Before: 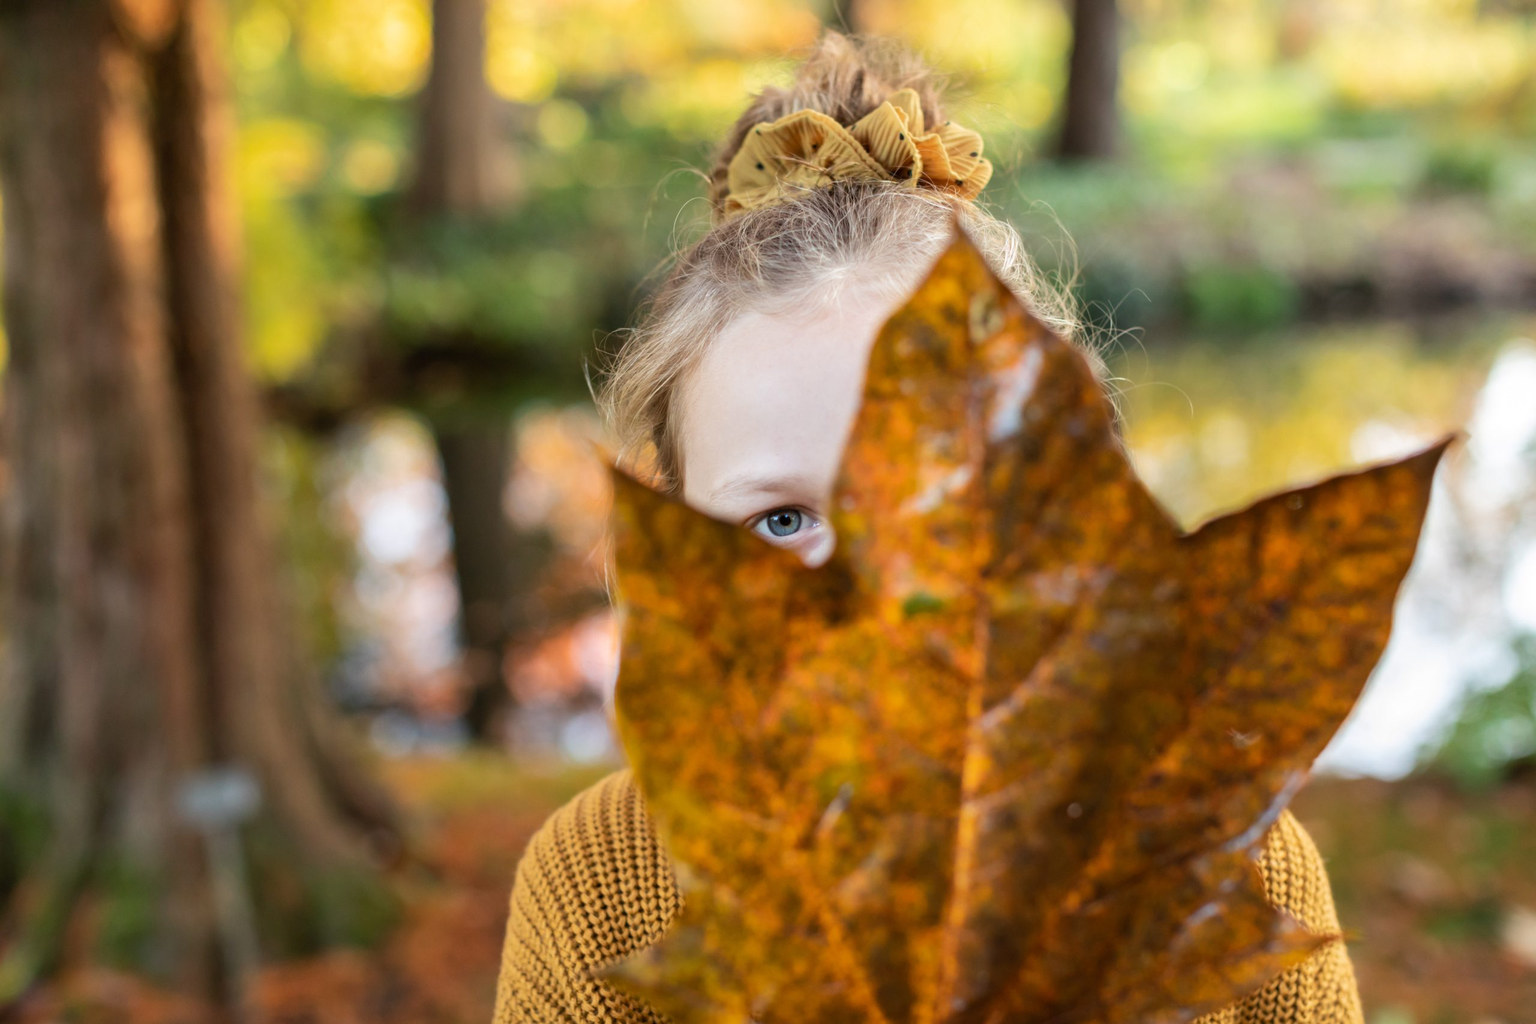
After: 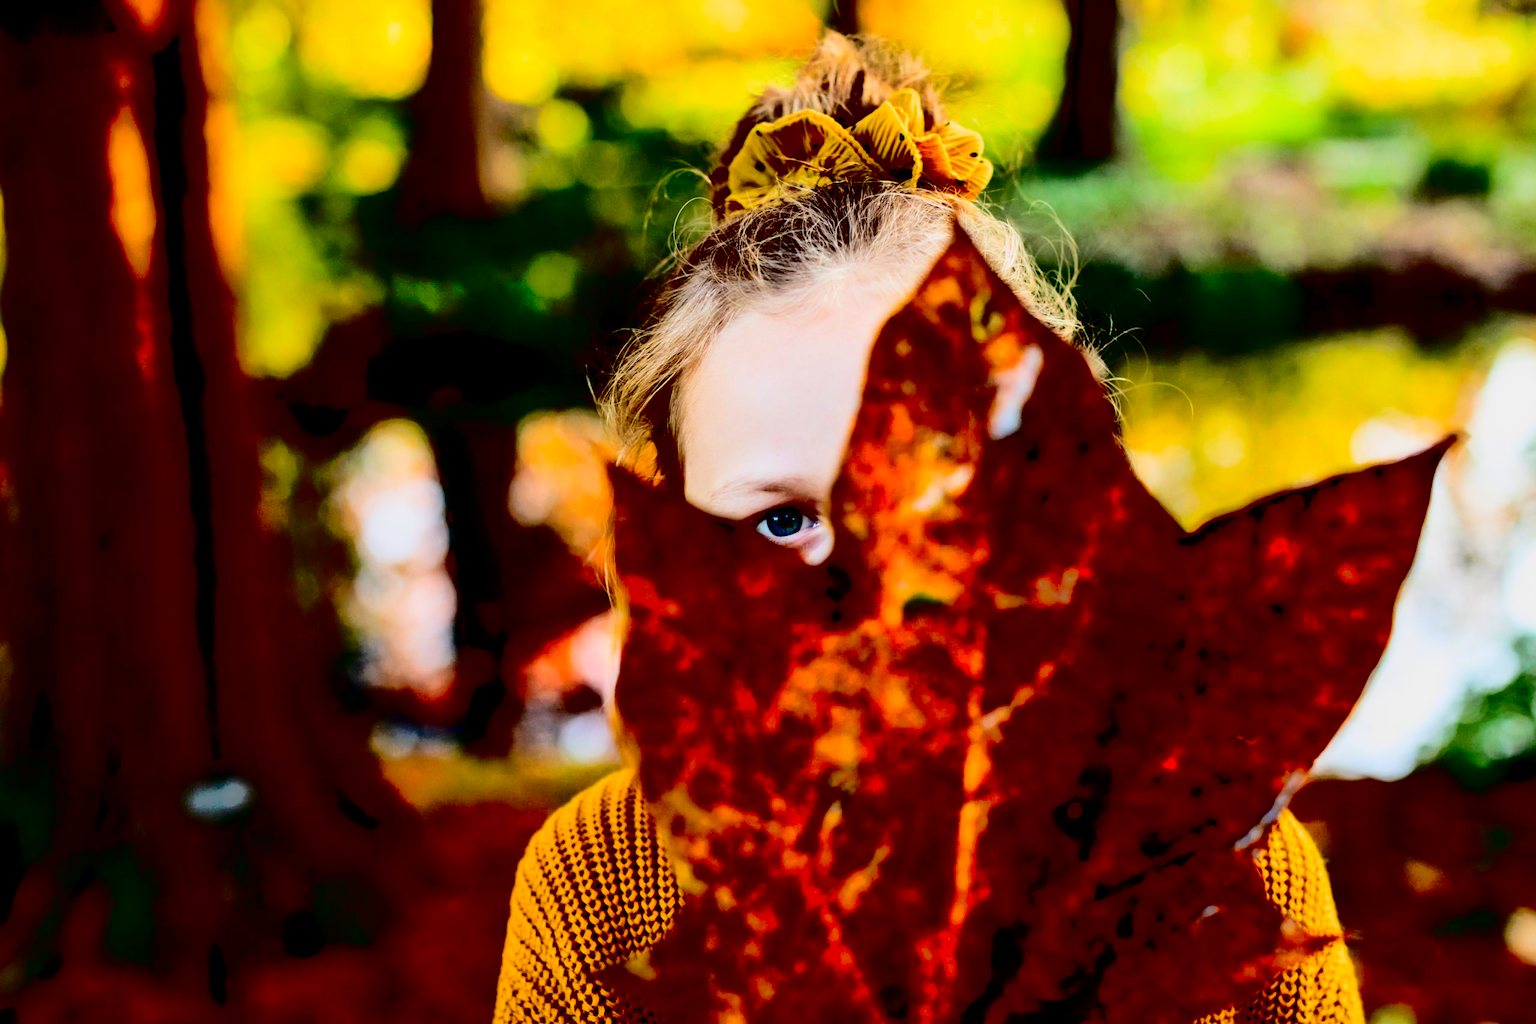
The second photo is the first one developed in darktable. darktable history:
contrast brightness saturation: contrast 0.77, brightness -1, saturation 1
filmic rgb: black relative exposure -5 EV, hardness 2.88, contrast 1.3, highlights saturation mix -30%
shadows and highlights: on, module defaults
